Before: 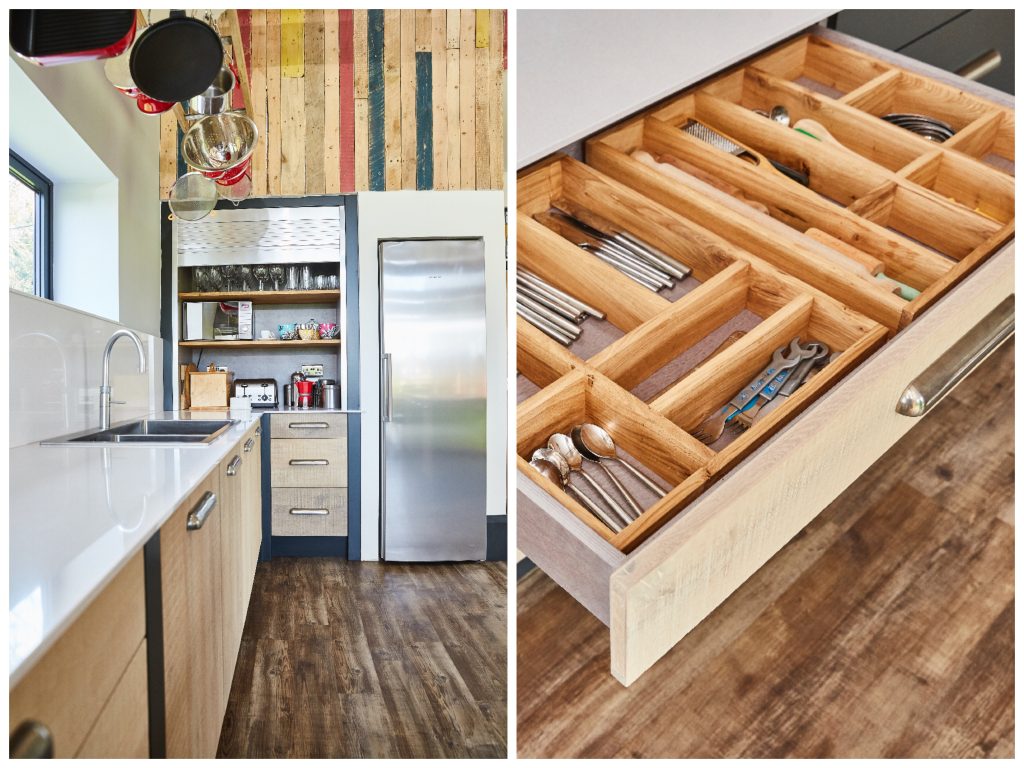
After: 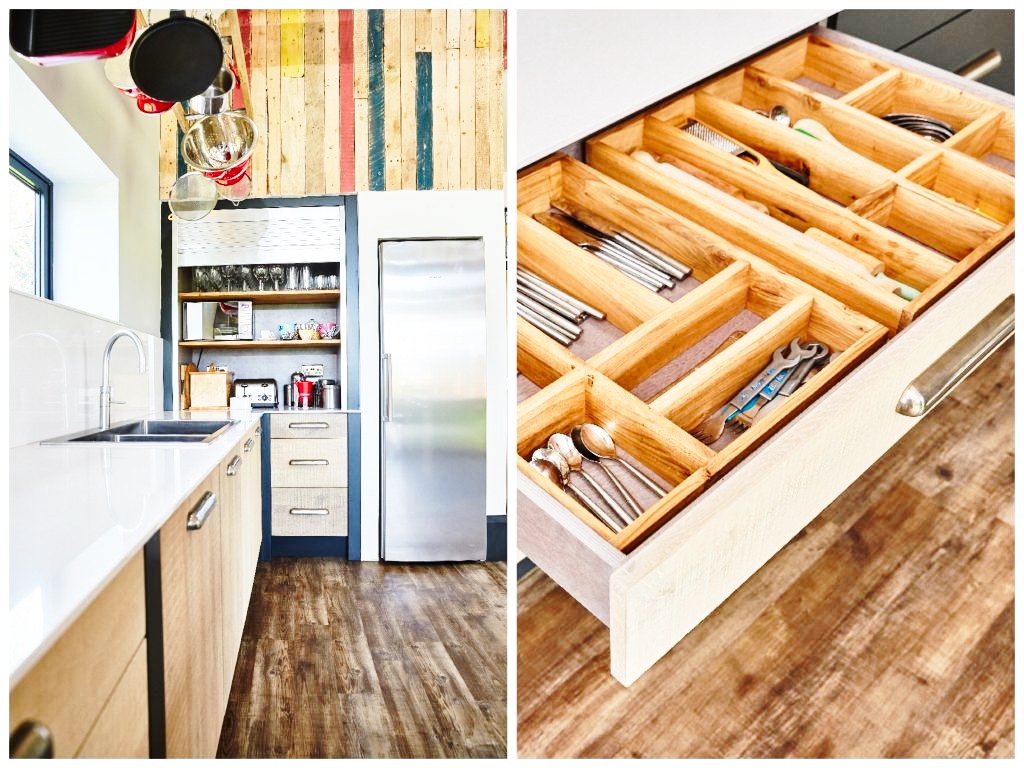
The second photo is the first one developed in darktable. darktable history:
base curve: curves: ch0 [(0, 0) (0.028, 0.03) (0.121, 0.232) (0.46, 0.748) (0.859, 0.968) (1, 1)], preserve colors none
contrast equalizer: octaves 7, y [[0.6 ×6], [0.55 ×6], [0 ×6], [0 ×6], [0 ×6]], mix 0.15
